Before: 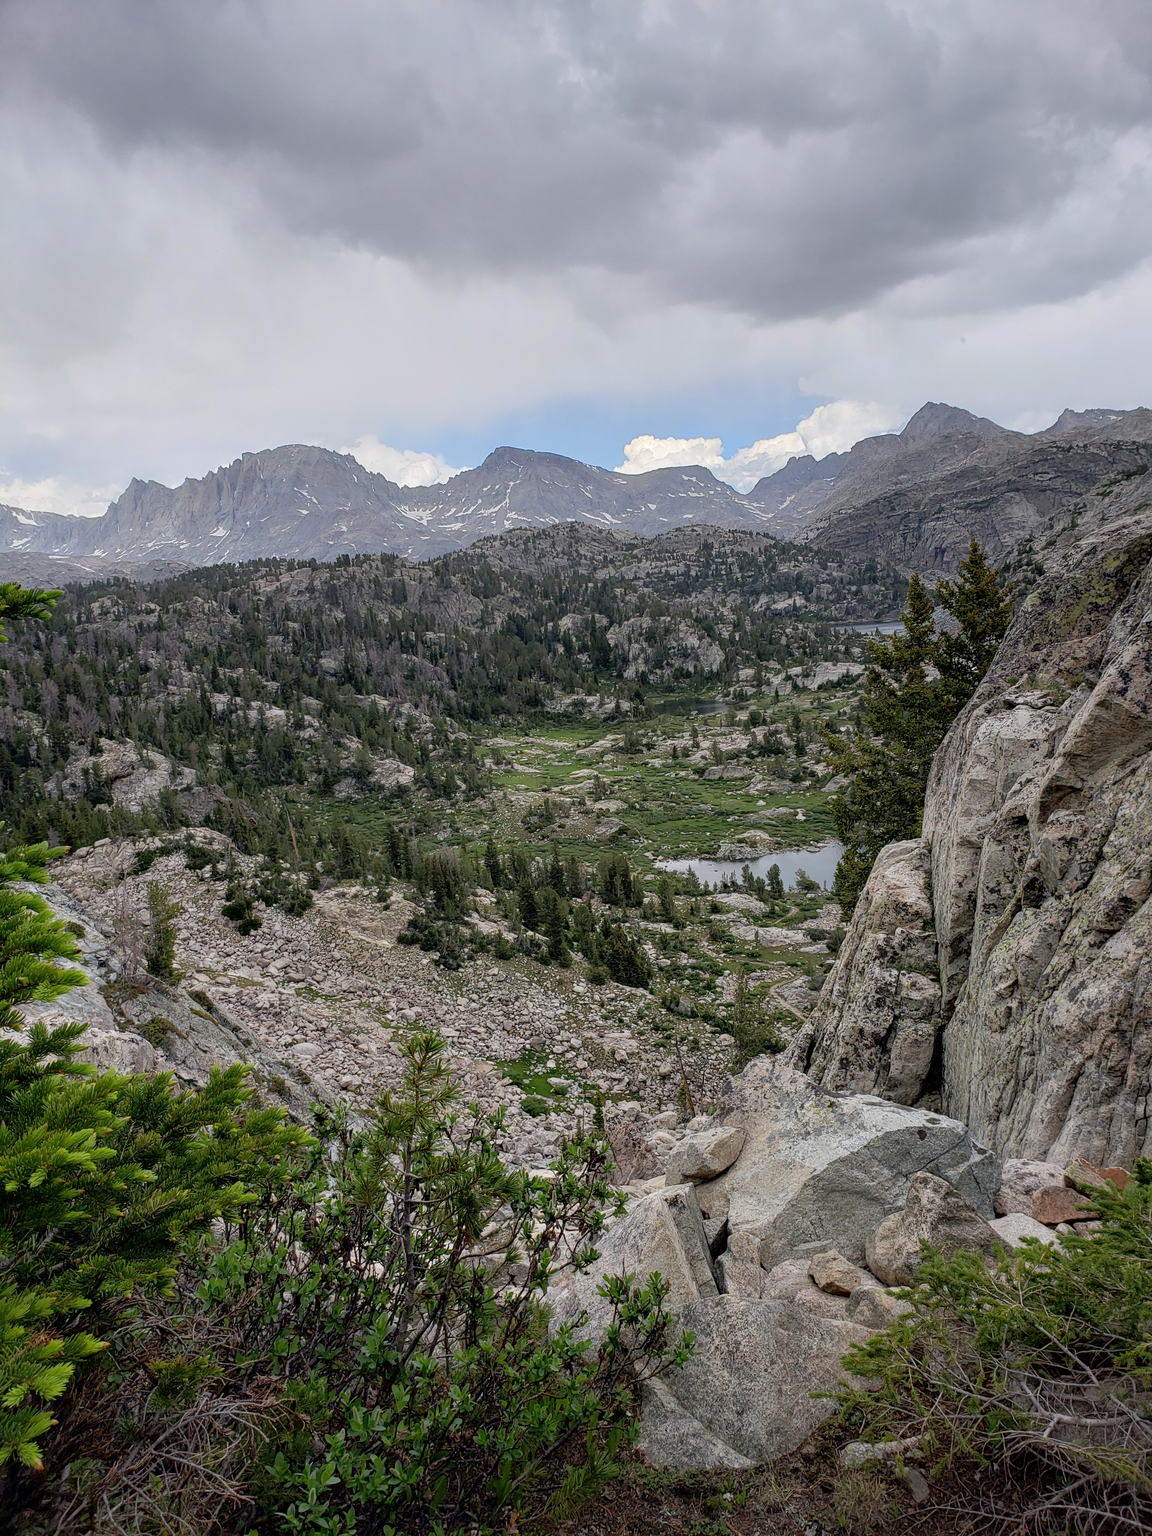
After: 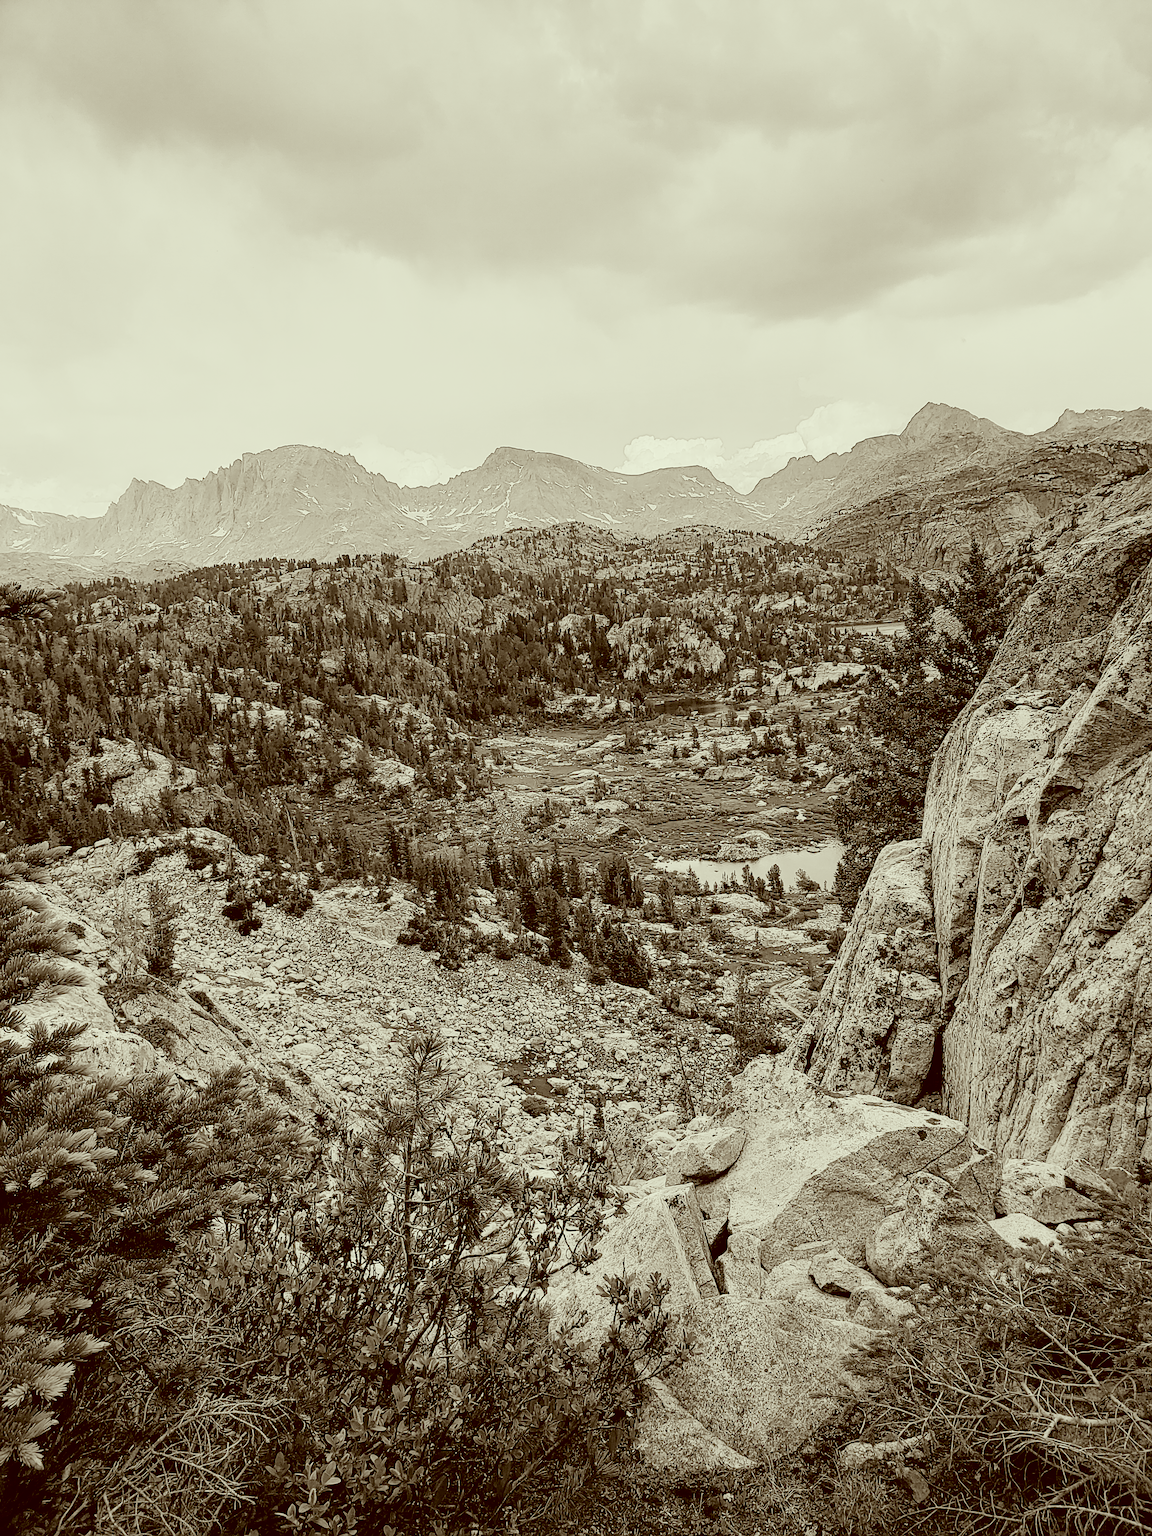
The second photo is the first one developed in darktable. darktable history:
filmic rgb: black relative exposure -7.49 EV, white relative exposure 4.99 EV, hardness 3.32, contrast 1.298, color science v5 (2021), contrast in shadows safe, contrast in highlights safe
haze removal: compatibility mode true, adaptive false
color correction: highlights a* -6.03, highlights b* 9.62, shadows a* 10.7, shadows b* 24.03
color calibration: output gray [0.22, 0.42, 0.37, 0], illuminant Planckian (black body), x 0.368, y 0.361, temperature 4276.46 K
exposure: exposure 1.093 EV, compensate highlight preservation false
sharpen: amount 0.581
